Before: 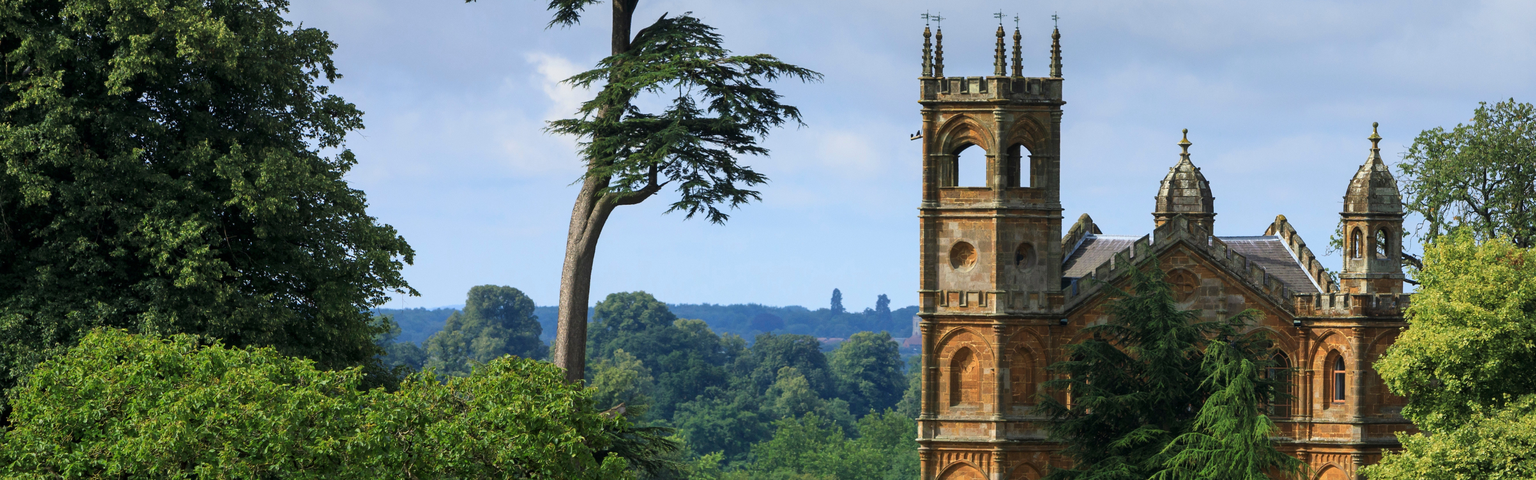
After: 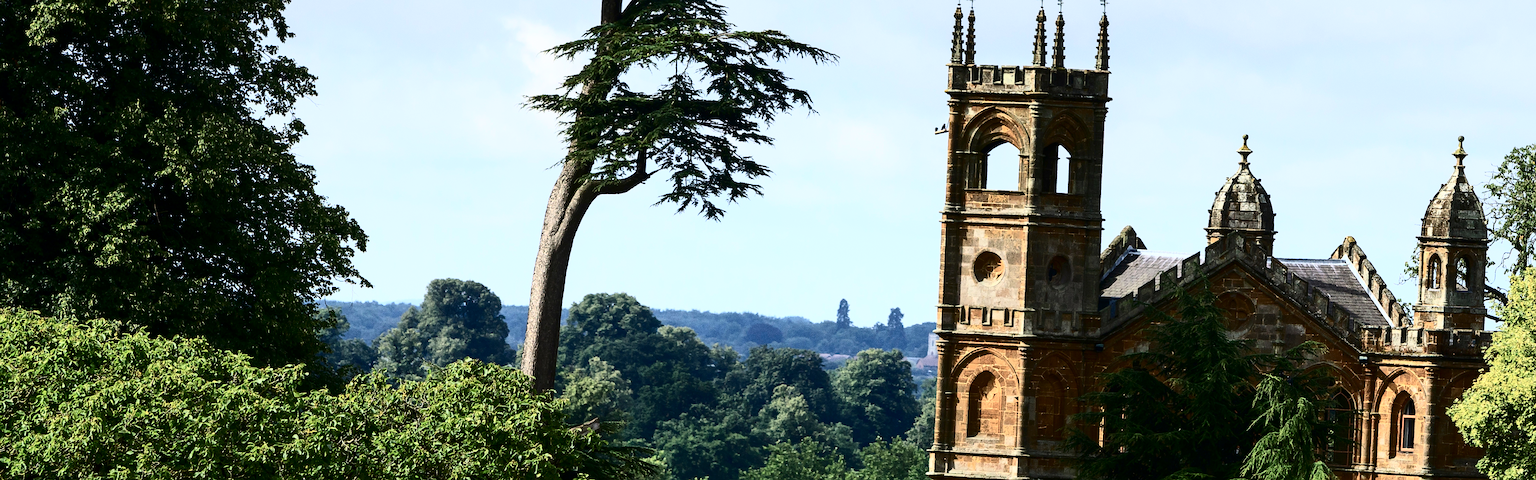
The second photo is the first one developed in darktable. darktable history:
sharpen: on, module defaults
contrast brightness saturation: contrast 0.5, saturation -0.1
exposure: exposure 0.2 EV, compensate highlight preservation false
crop and rotate: angle -2.38°
